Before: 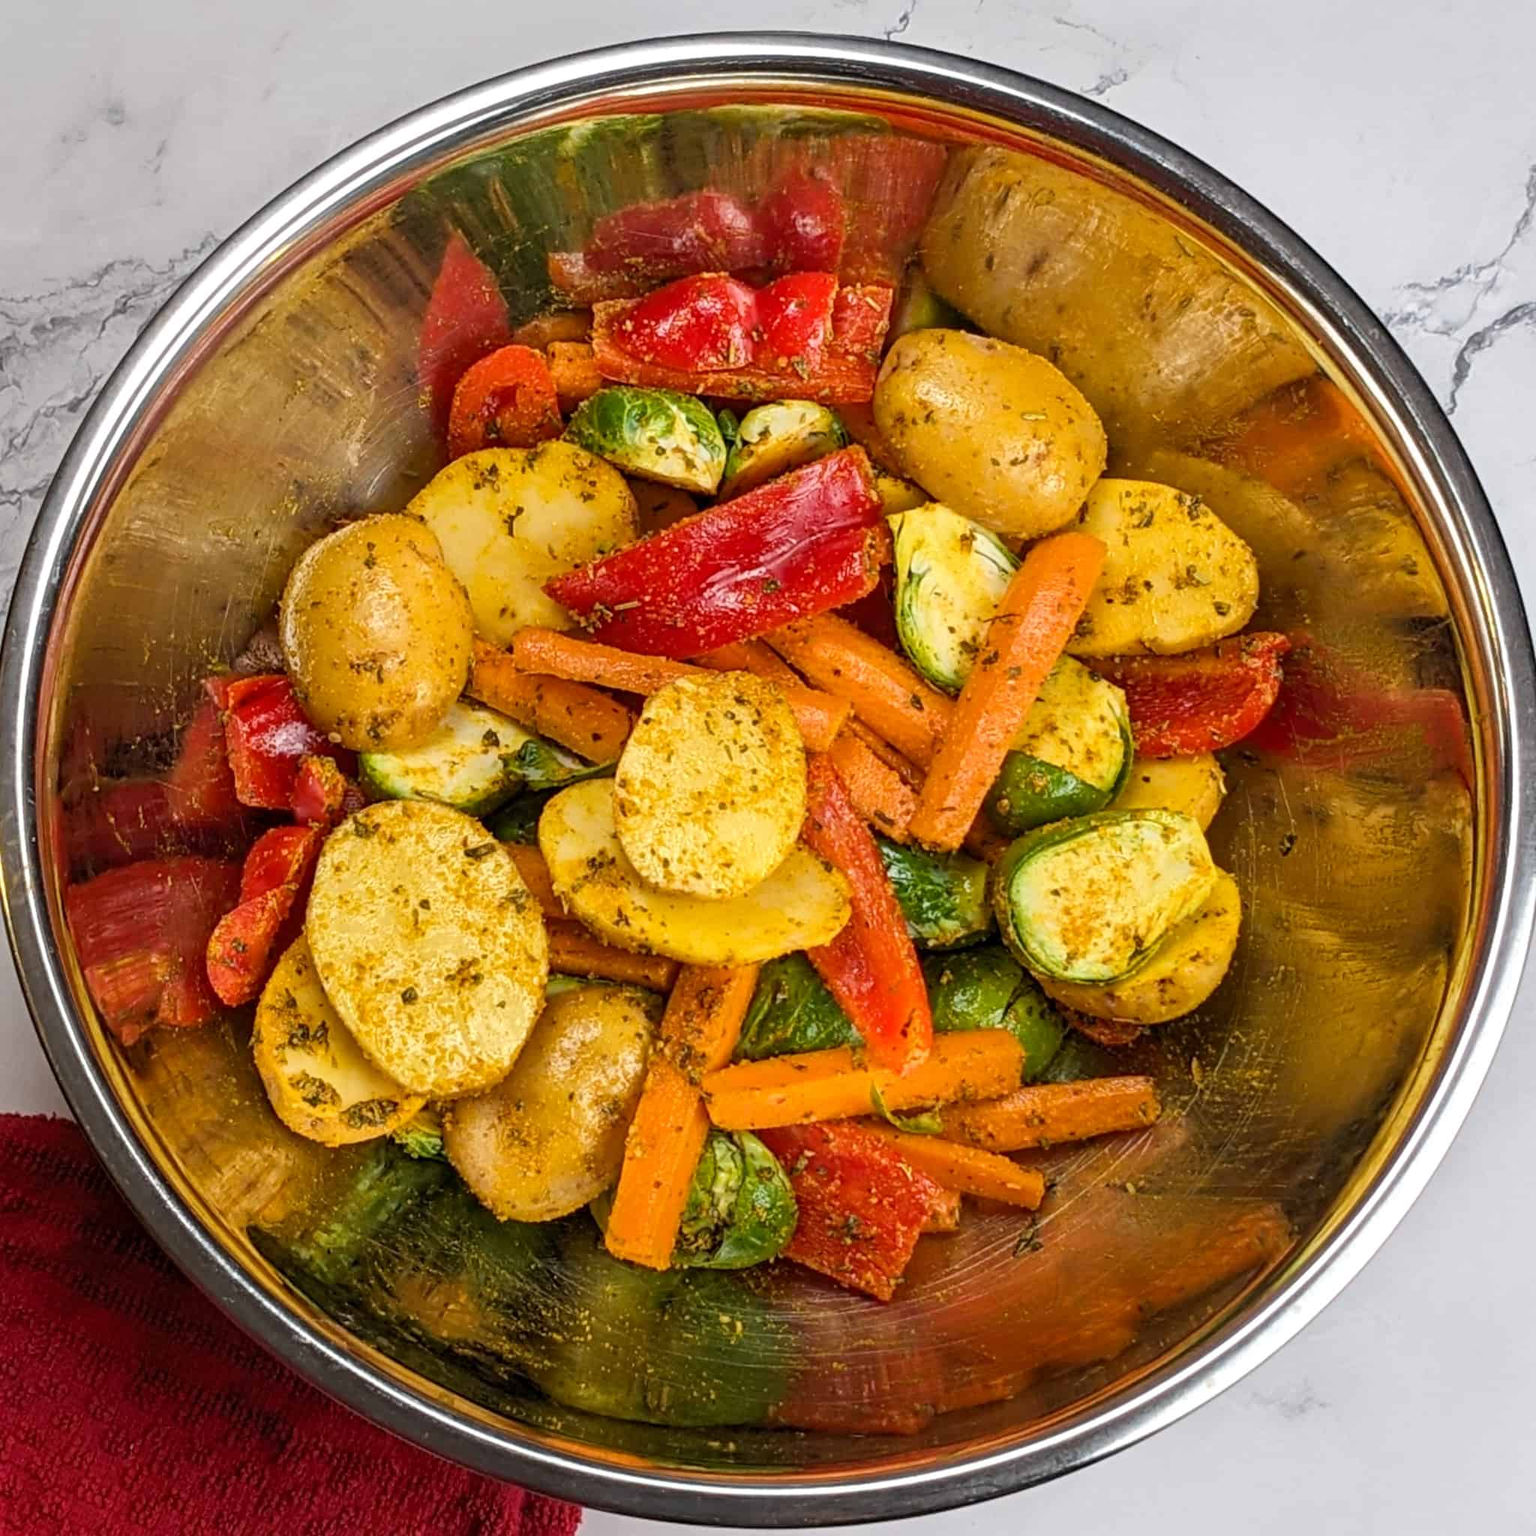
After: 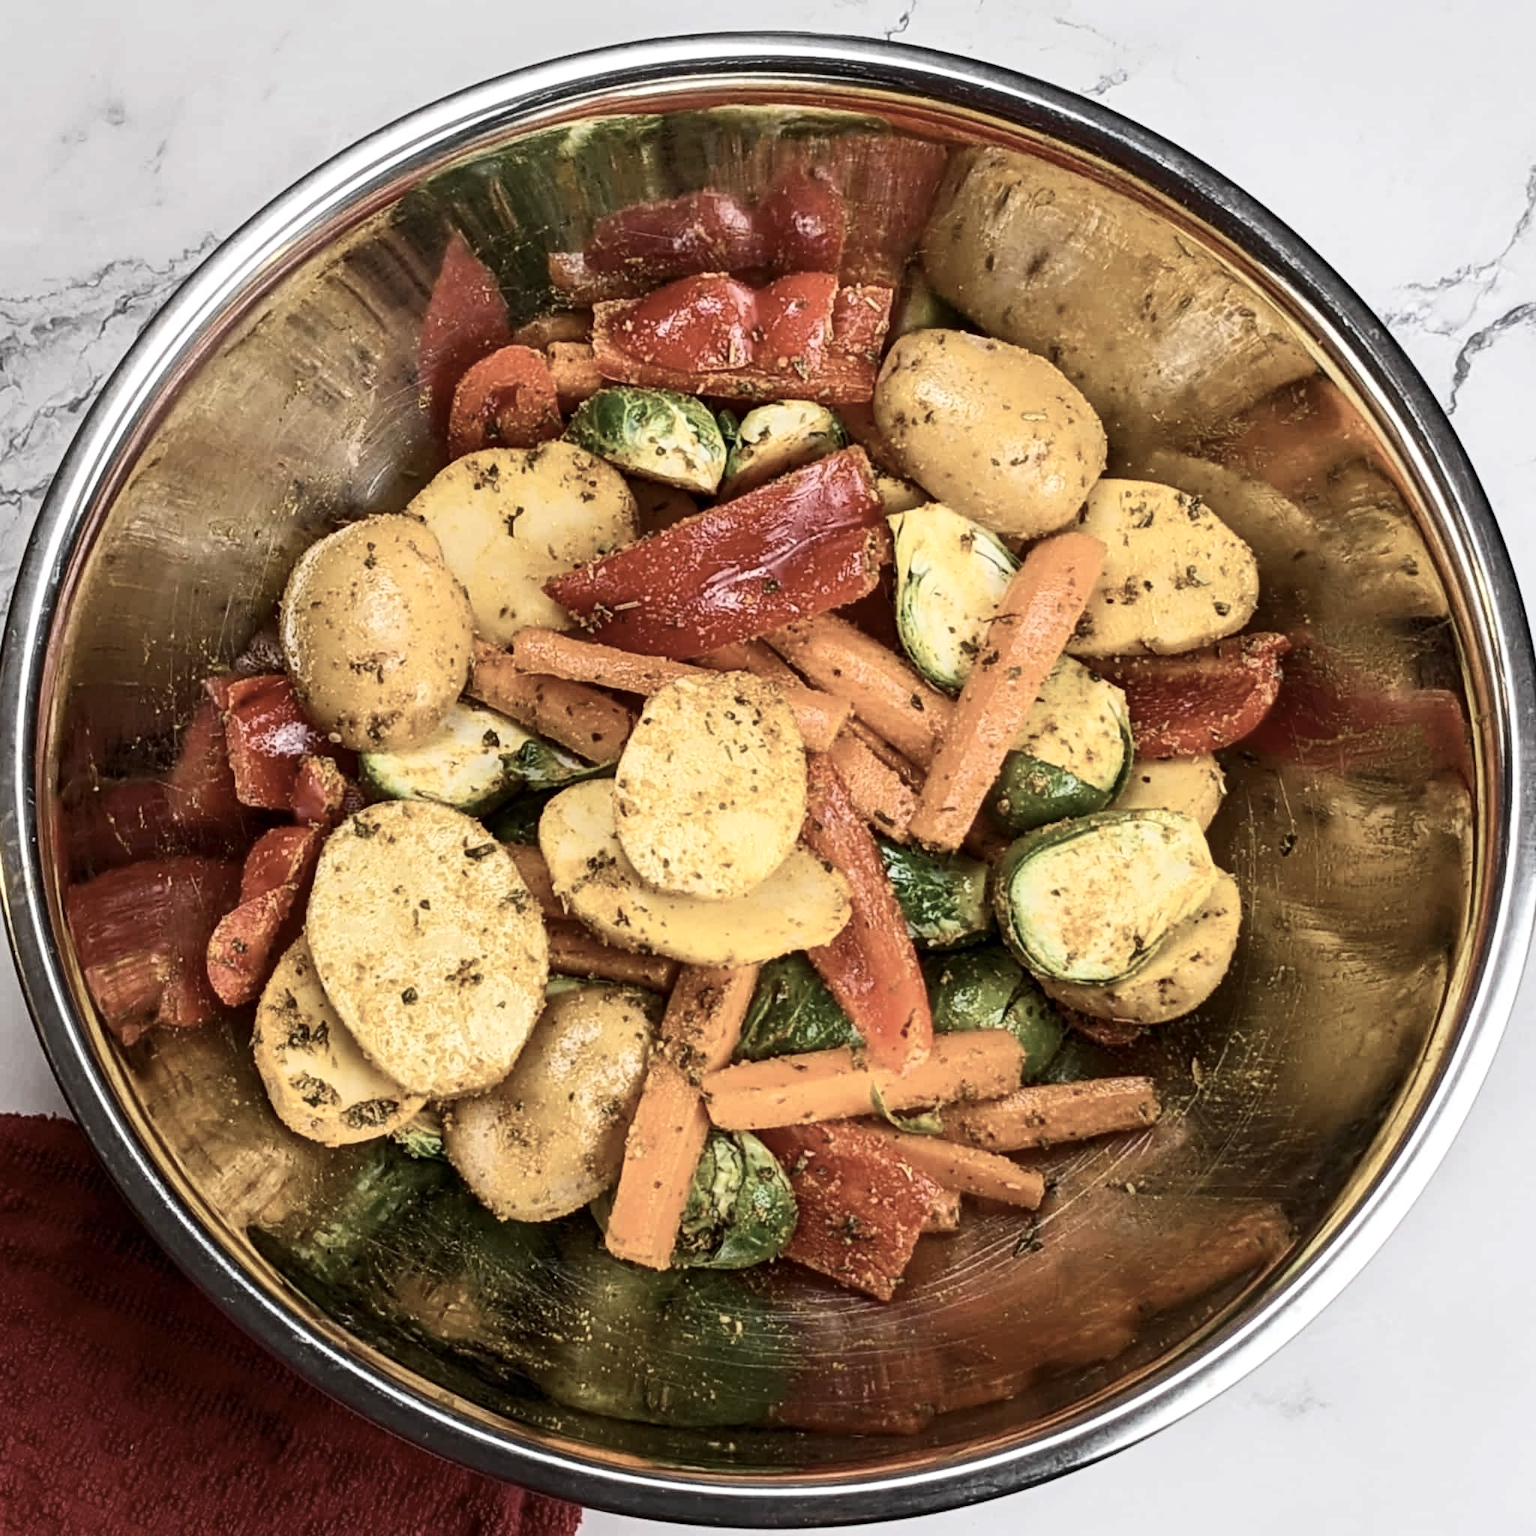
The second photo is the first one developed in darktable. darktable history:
contrast brightness saturation: contrast 0.26, brightness 0.02, saturation 0.87
color correction: saturation 0.3
